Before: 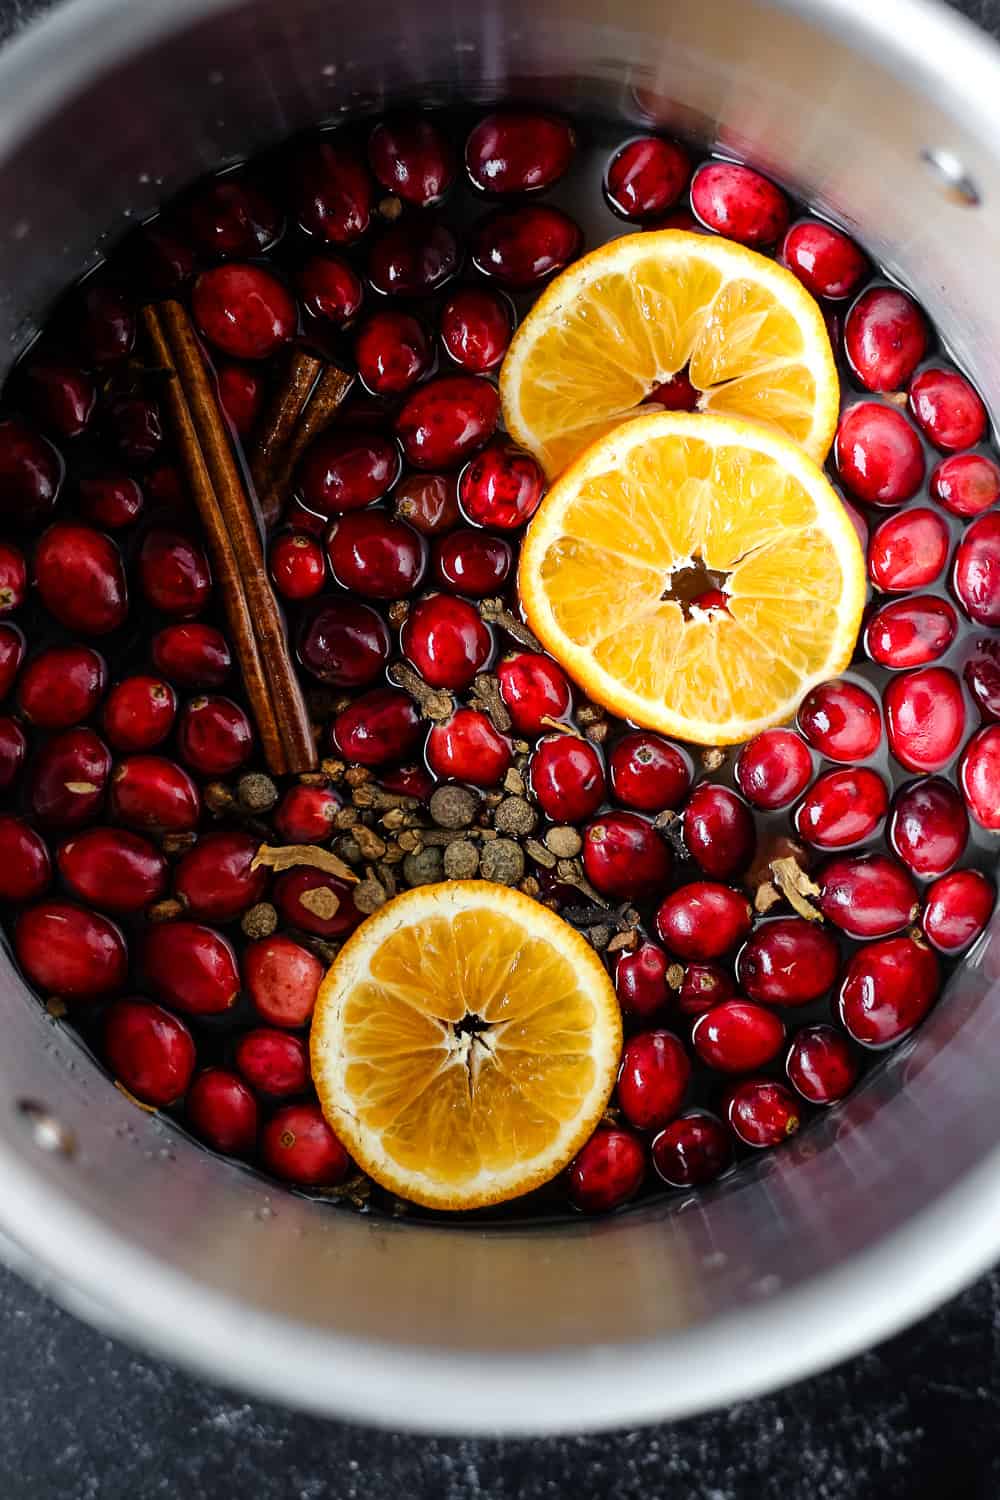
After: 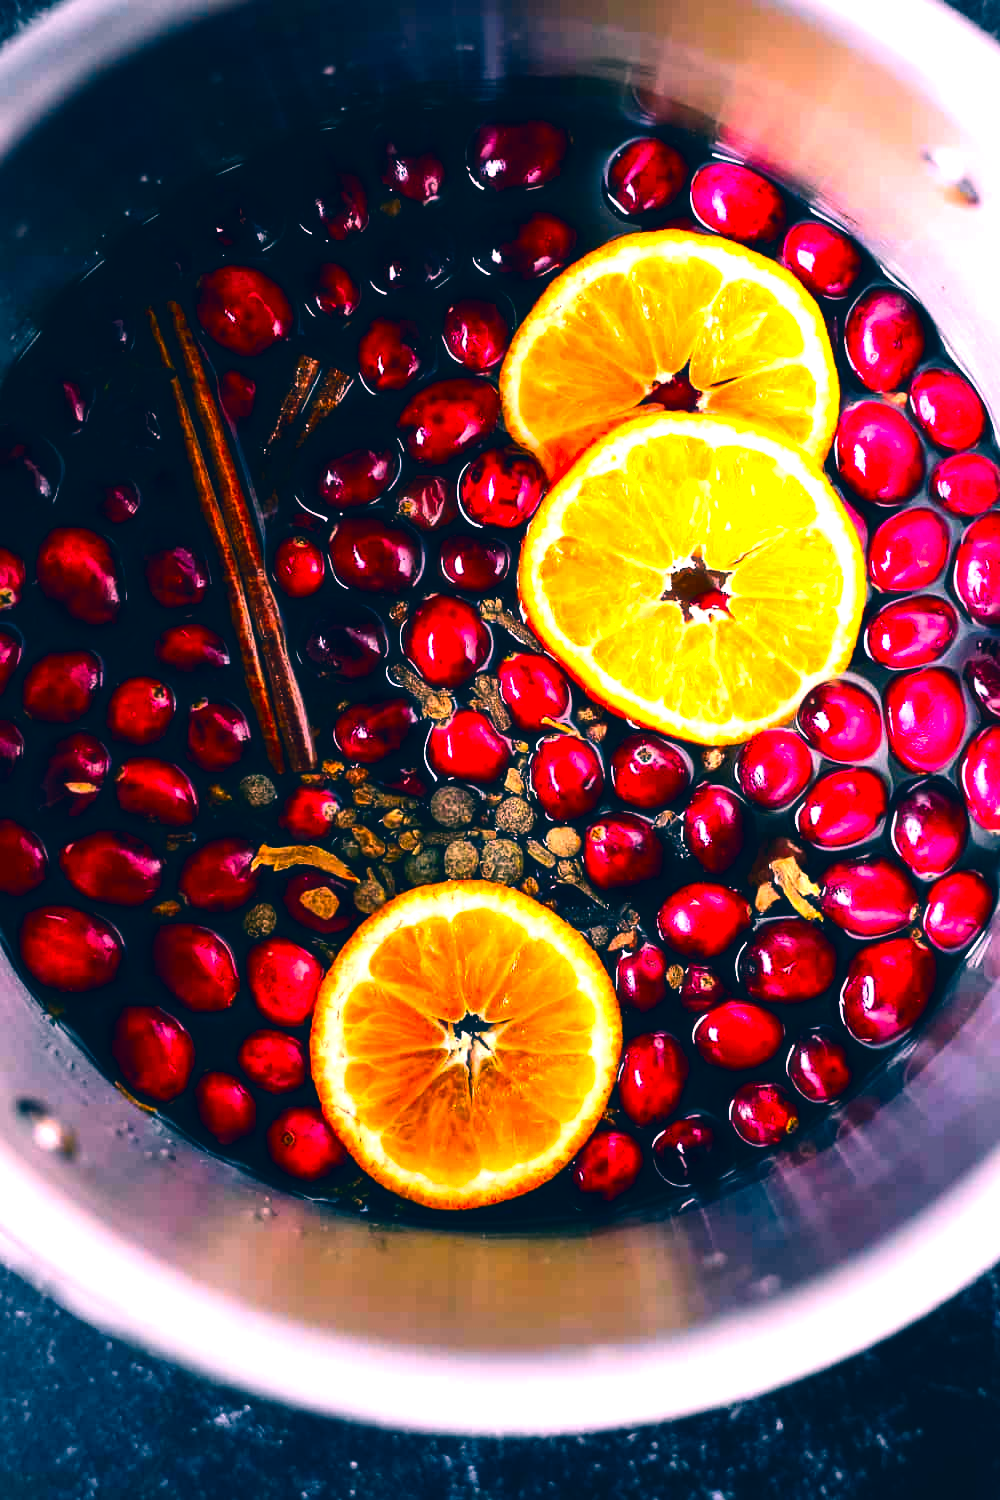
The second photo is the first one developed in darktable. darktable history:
color correction: highlights a* 17.03, highlights b* 0.205, shadows a* -15.38, shadows b* -14.56, saturation 1.5
haze removal: strength -0.1, adaptive false
contrast brightness saturation: contrast 0.09, saturation 0.28
tone equalizer: -8 EV -1.08 EV, -7 EV -1.01 EV, -6 EV -0.867 EV, -5 EV -0.578 EV, -3 EV 0.578 EV, -2 EV 0.867 EV, -1 EV 1.01 EV, +0 EV 1.08 EV, edges refinement/feathering 500, mask exposure compensation -1.57 EV, preserve details no
